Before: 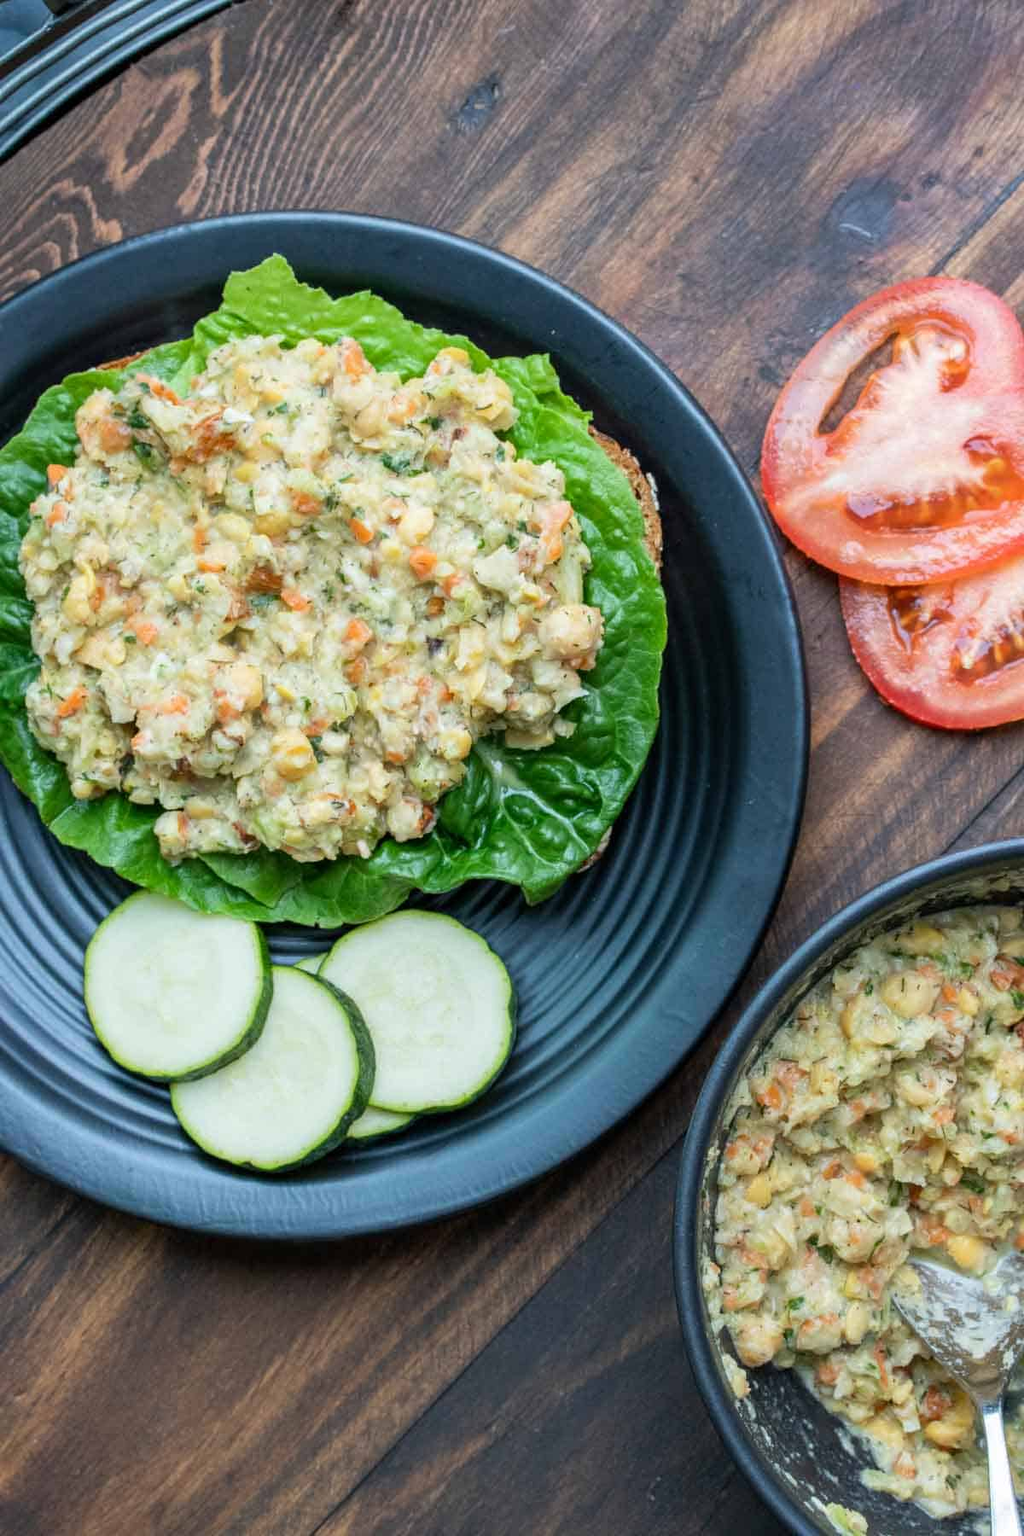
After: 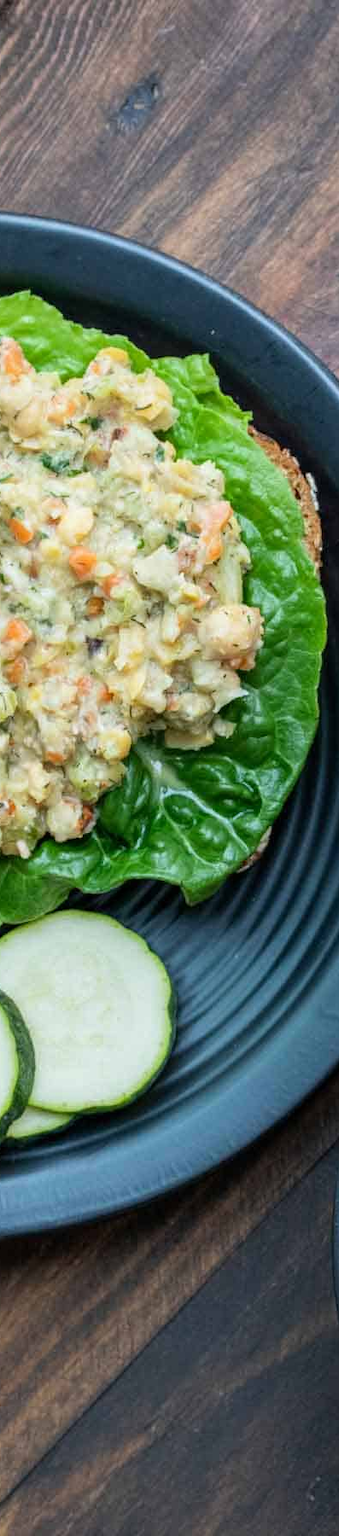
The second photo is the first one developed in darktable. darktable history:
crop: left 33.279%, right 33.538%
